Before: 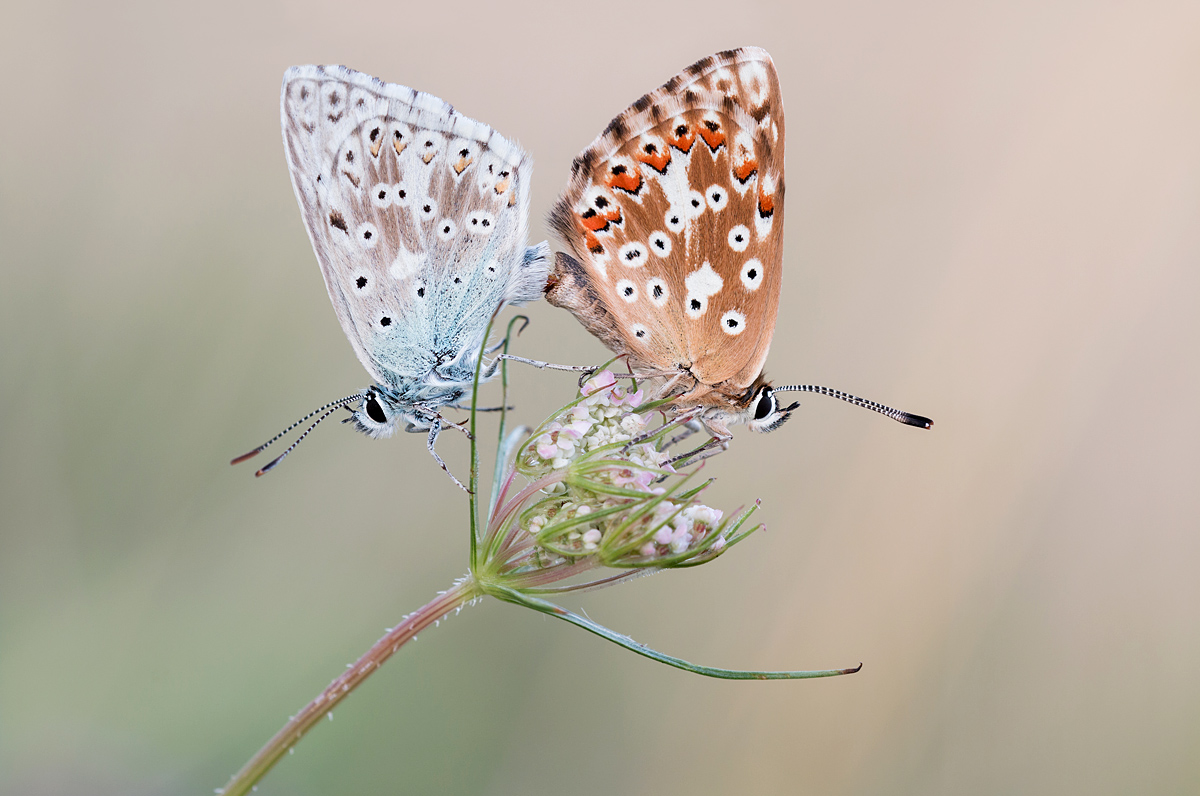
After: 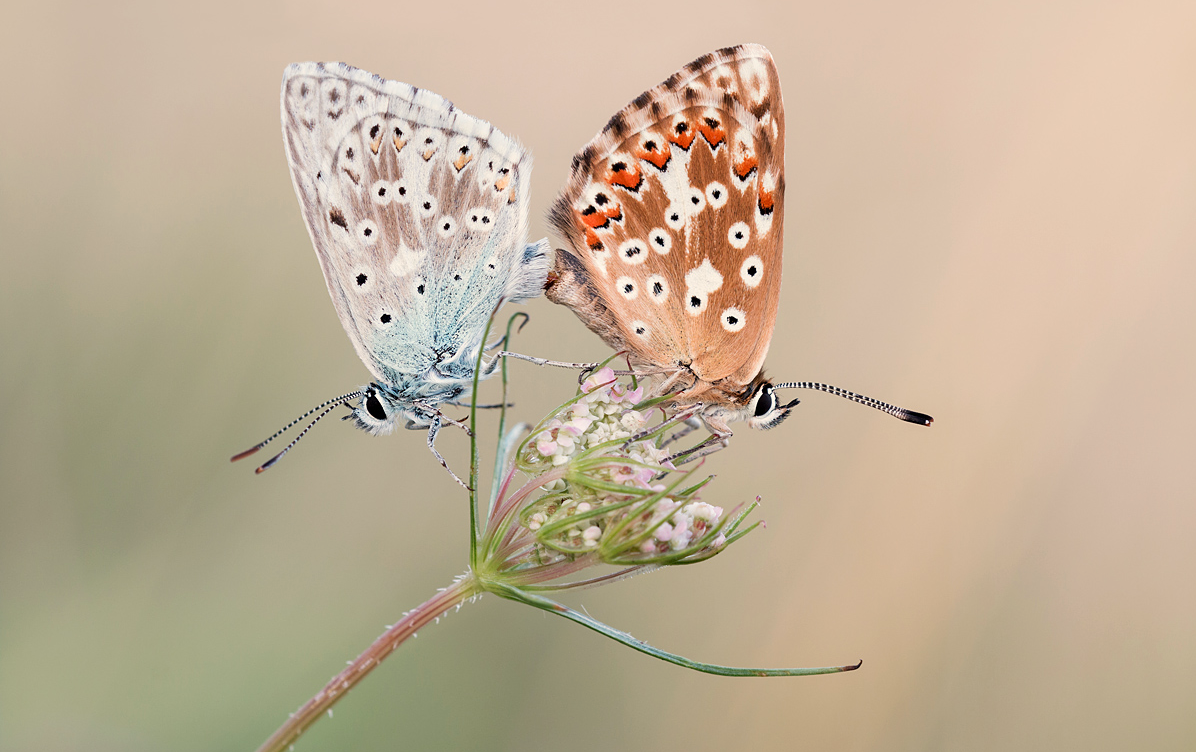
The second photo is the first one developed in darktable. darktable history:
crop: top 0.448%, right 0.264%, bottom 5.045%
white balance: red 1.045, blue 0.932
